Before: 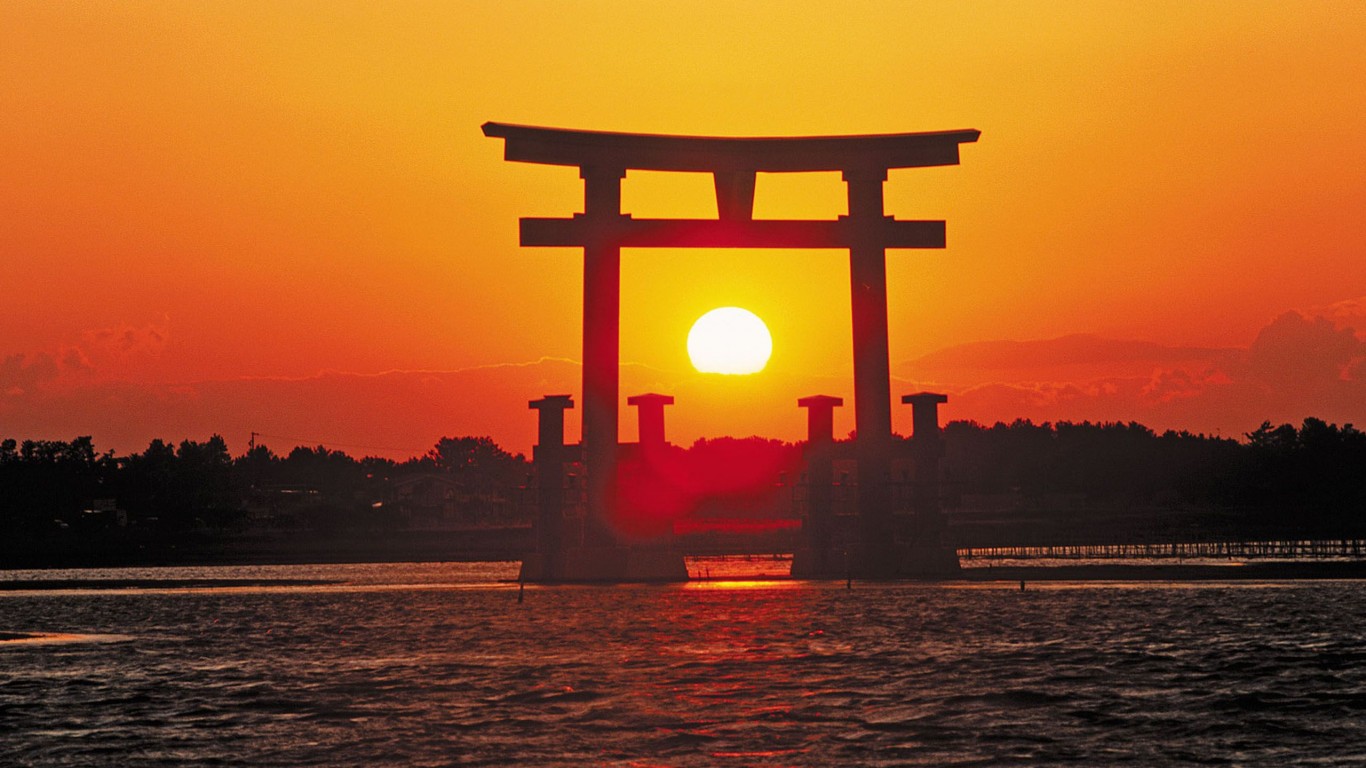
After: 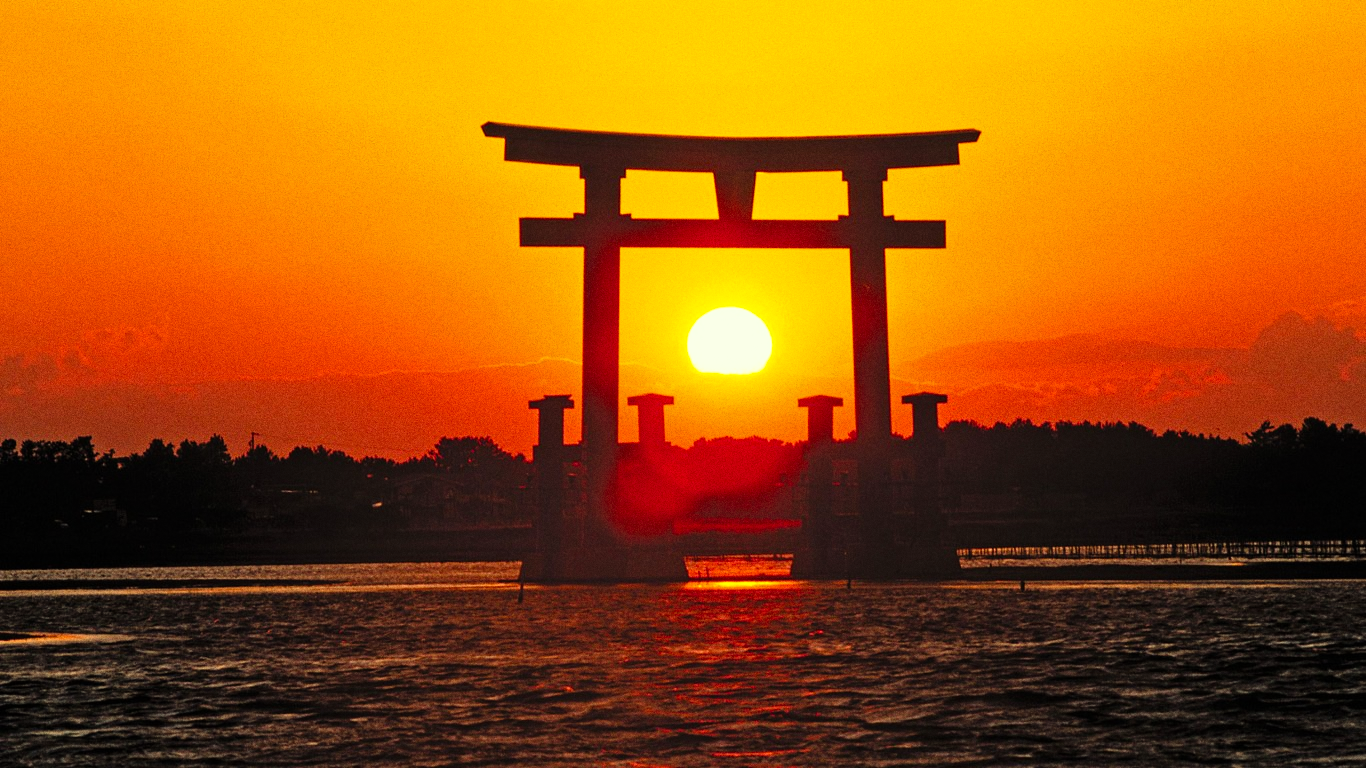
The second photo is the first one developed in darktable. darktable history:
tone curve: curves: ch0 [(0, 0) (0.003, 0.002) (0.011, 0.006) (0.025, 0.014) (0.044, 0.025) (0.069, 0.039) (0.1, 0.056) (0.136, 0.086) (0.177, 0.129) (0.224, 0.183) (0.277, 0.247) (0.335, 0.318) (0.399, 0.395) (0.468, 0.48) (0.543, 0.571) (0.623, 0.668) (0.709, 0.773) (0.801, 0.873) (0.898, 0.978) (1, 1)], preserve colors none
color correction: highlights a* -5.94, highlights b* 11.19
grain: coarseness 0.09 ISO
